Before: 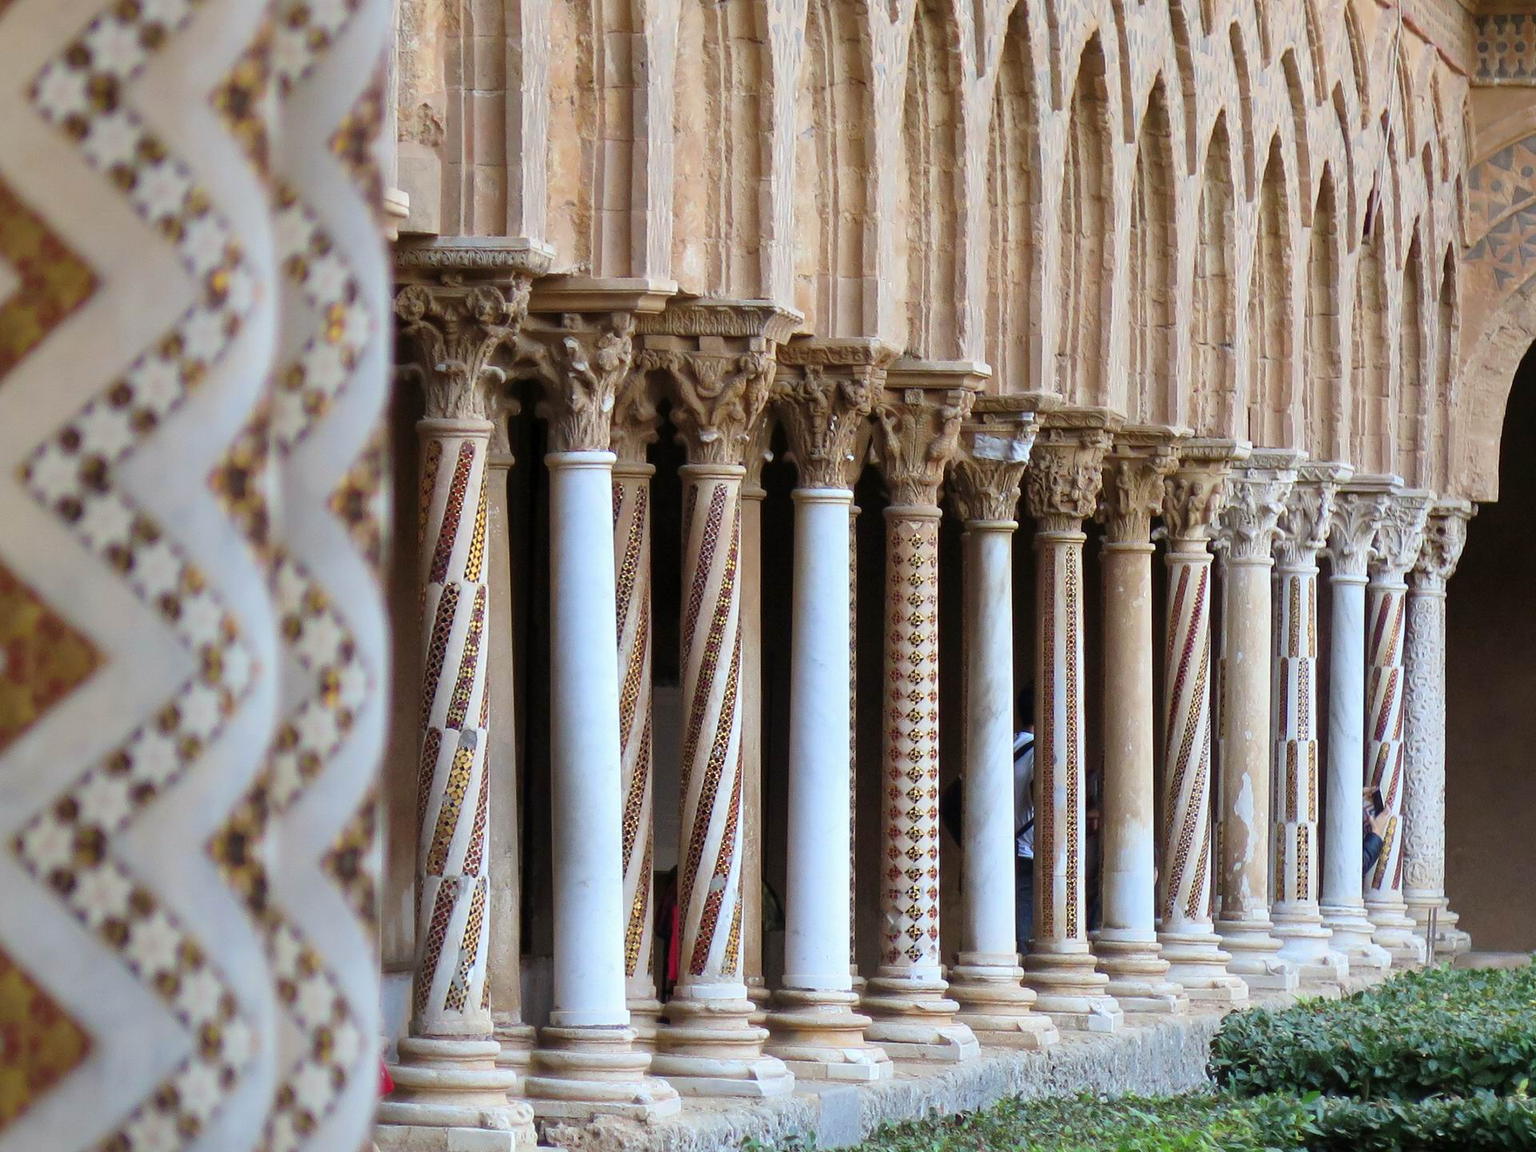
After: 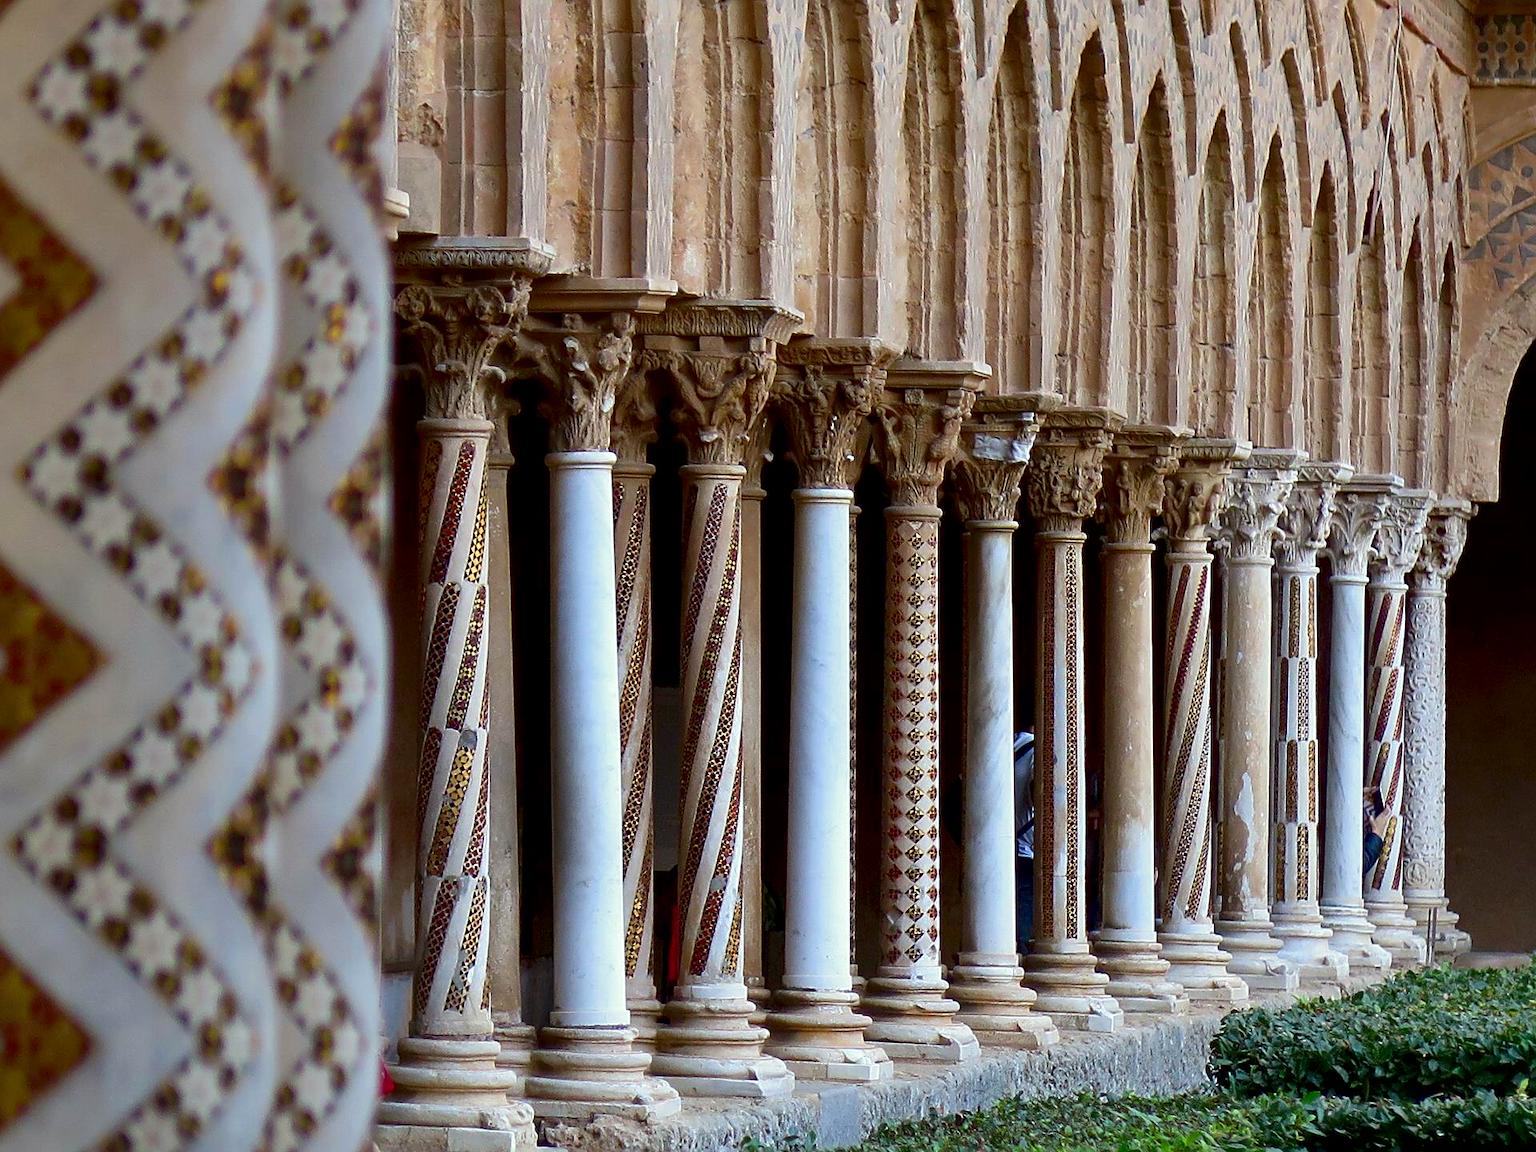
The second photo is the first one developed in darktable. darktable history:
shadows and highlights: shadows 25, highlights -48, soften with gaussian
contrast brightness saturation: brightness -0.2, saturation 0.08
sharpen: on, module defaults
split-toning: shadows › saturation 0.61, highlights › saturation 0.58, balance -28.74, compress 87.36%
exposure: black level correction 0.01, exposure 0.011 EV, compensate highlight preservation false
